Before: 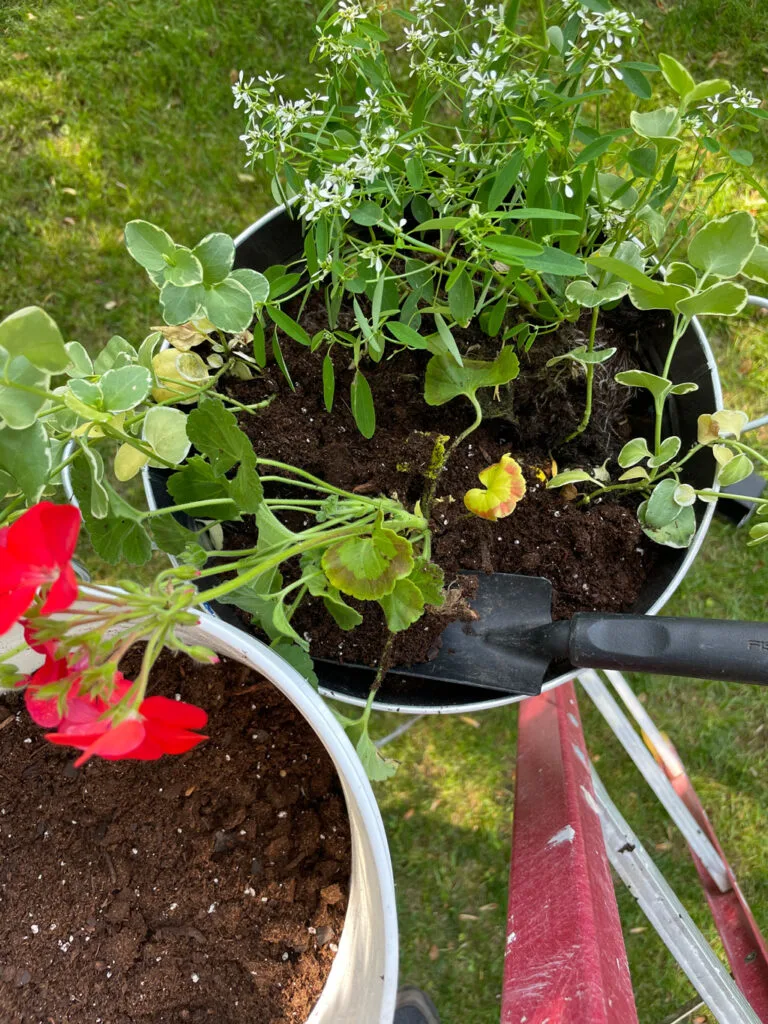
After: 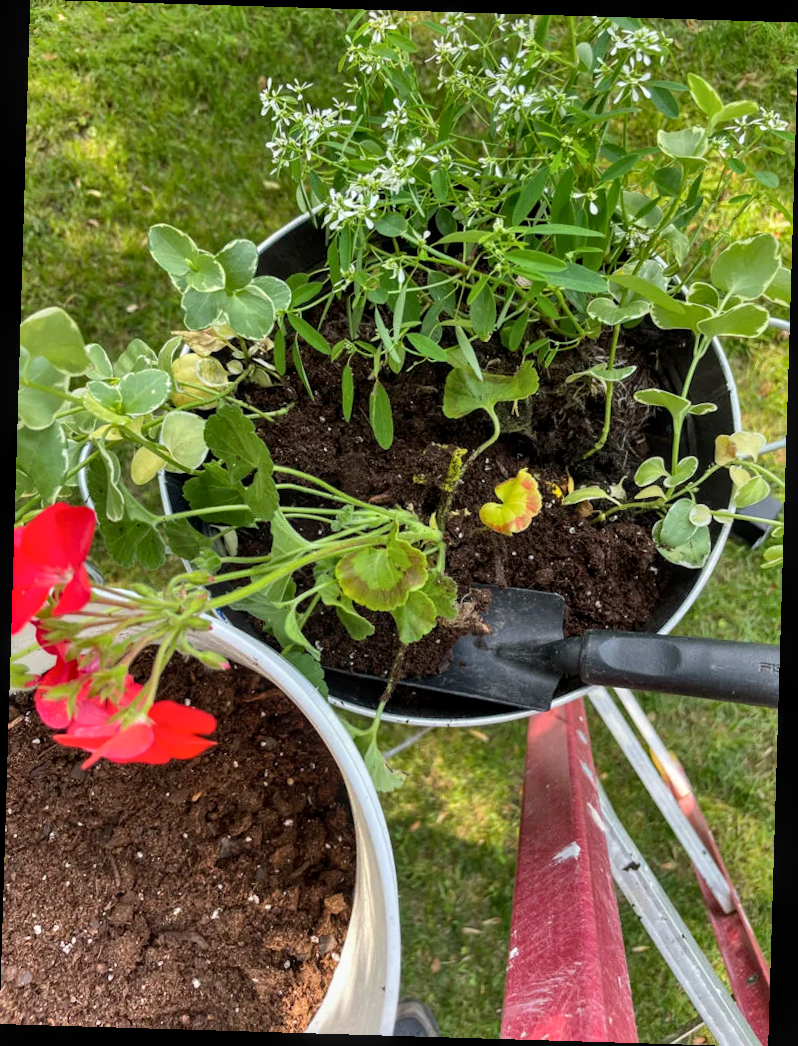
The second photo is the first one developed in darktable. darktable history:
local contrast: on, module defaults
shadows and highlights: low approximation 0.01, soften with gaussian
rotate and perspective: rotation 1.72°, automatic cropping off
